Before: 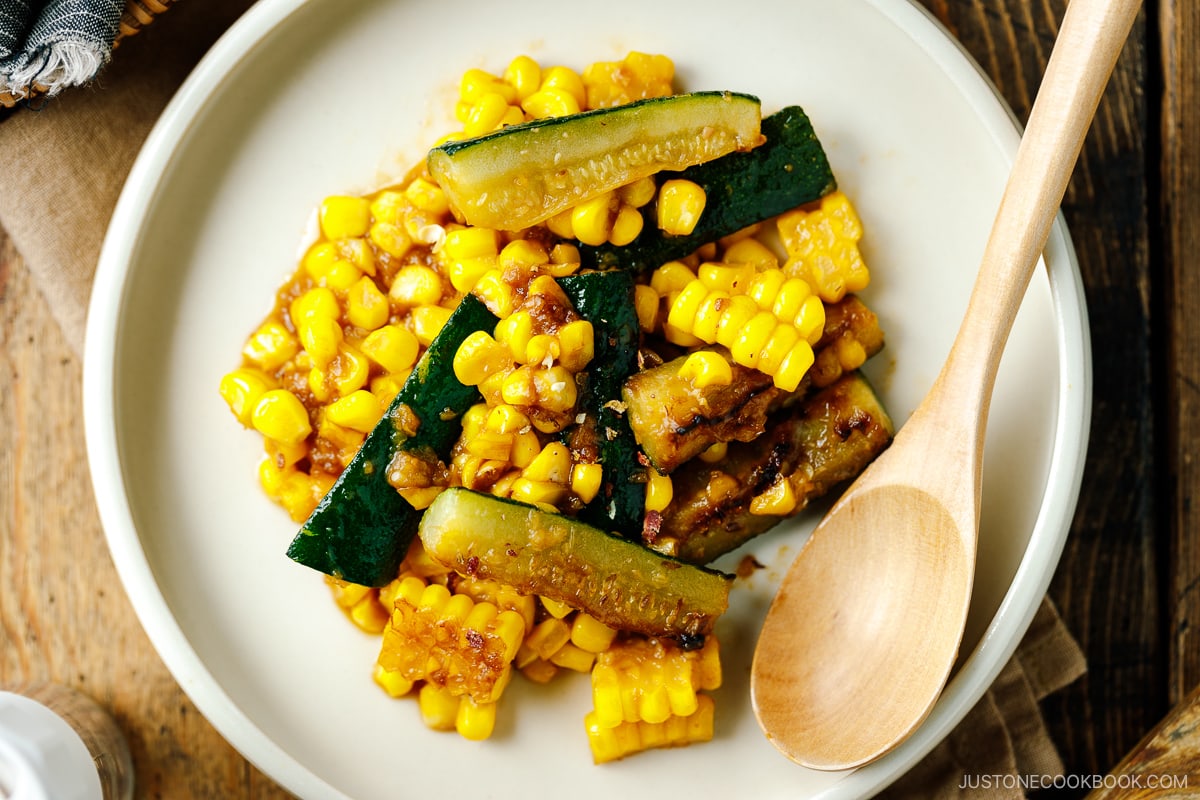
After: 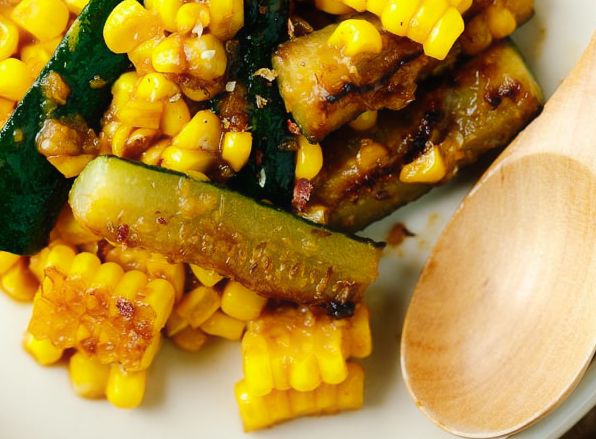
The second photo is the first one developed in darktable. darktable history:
contrast equalizer: y [[0.5, 0.542, 0.583, 0.625, 0.667, 0.708], [0.5 ×6], [0.5 ×6], [0, 0.033, 0.067, 0.1, 0.133, 0.167], [0, 0.05, 0.1, 0.15, 0.2, 0.25]], mix -0.297
crop: left 29.202%, top 41.587%, right 21.066%, bottom 3.516%
